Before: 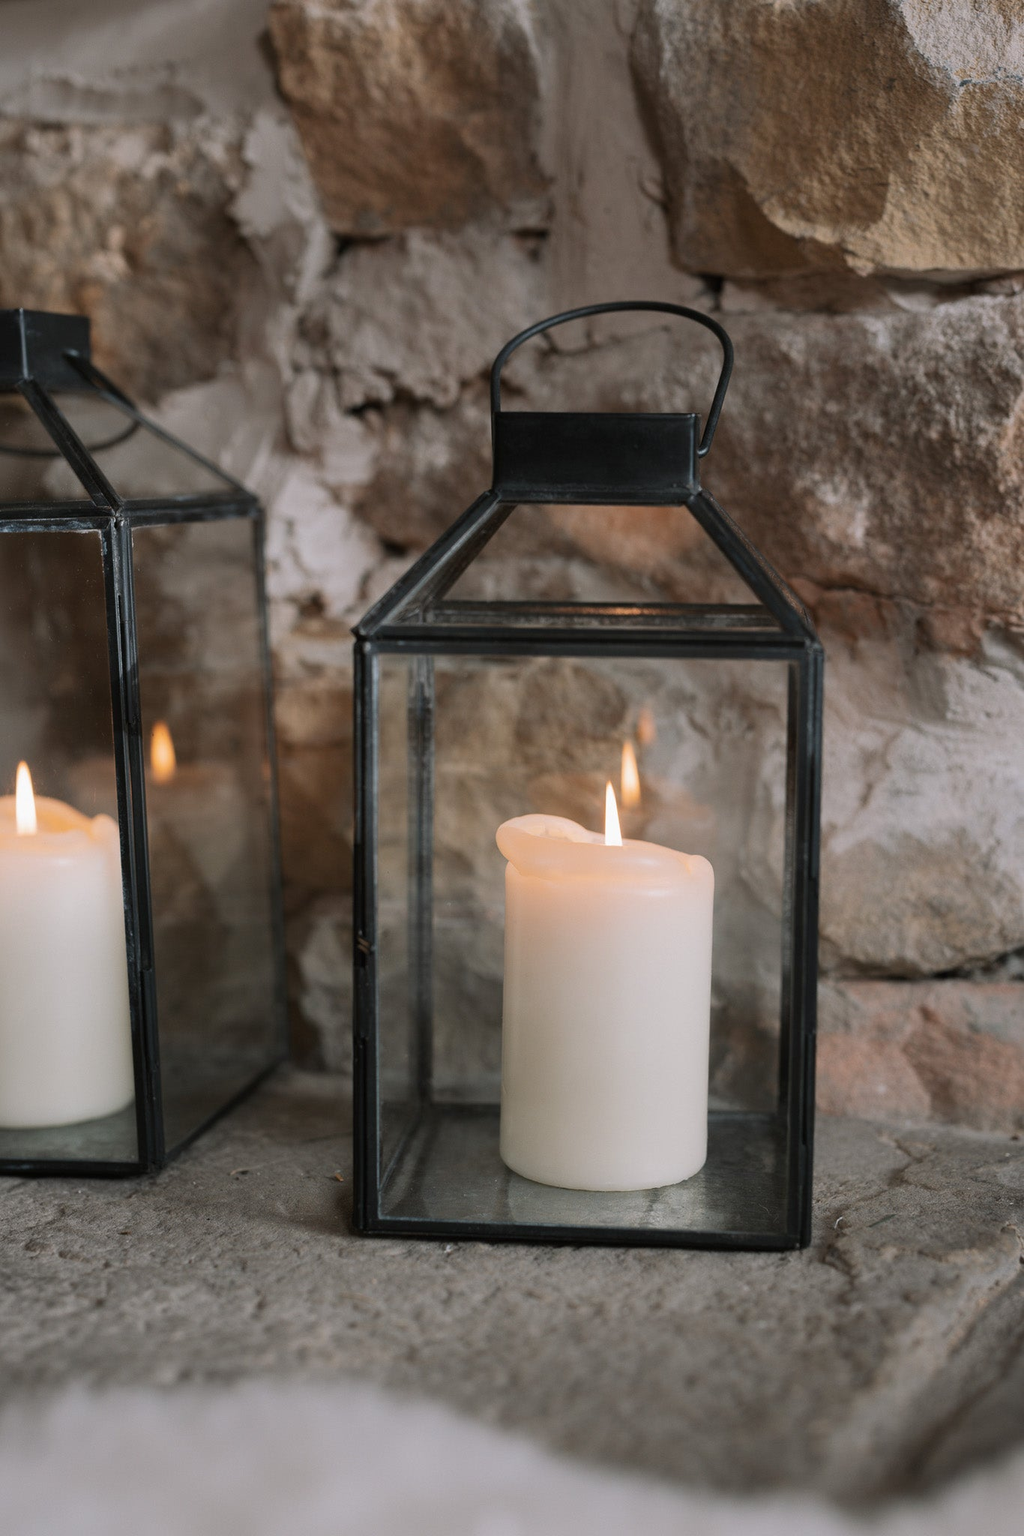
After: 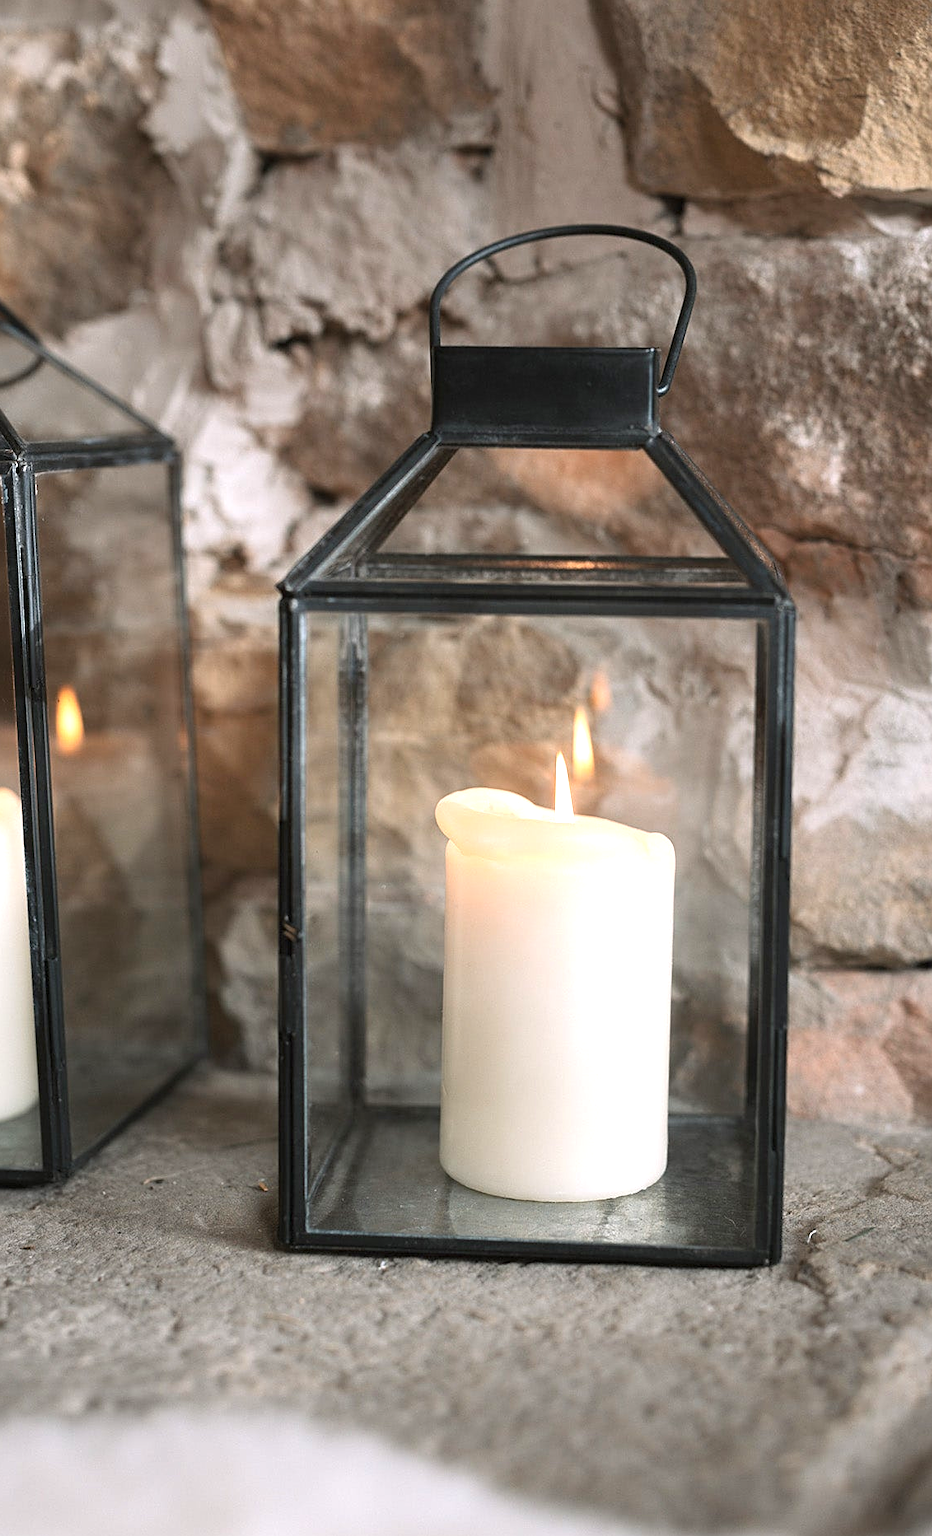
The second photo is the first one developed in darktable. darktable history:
crop: left 9.806%, top 6.316%, right 7.253%, bottom 2.613%
exposure: black level correction 0, exposure 1.001 EV, compensate highlight preservation false
sharpen: on, module defaults
